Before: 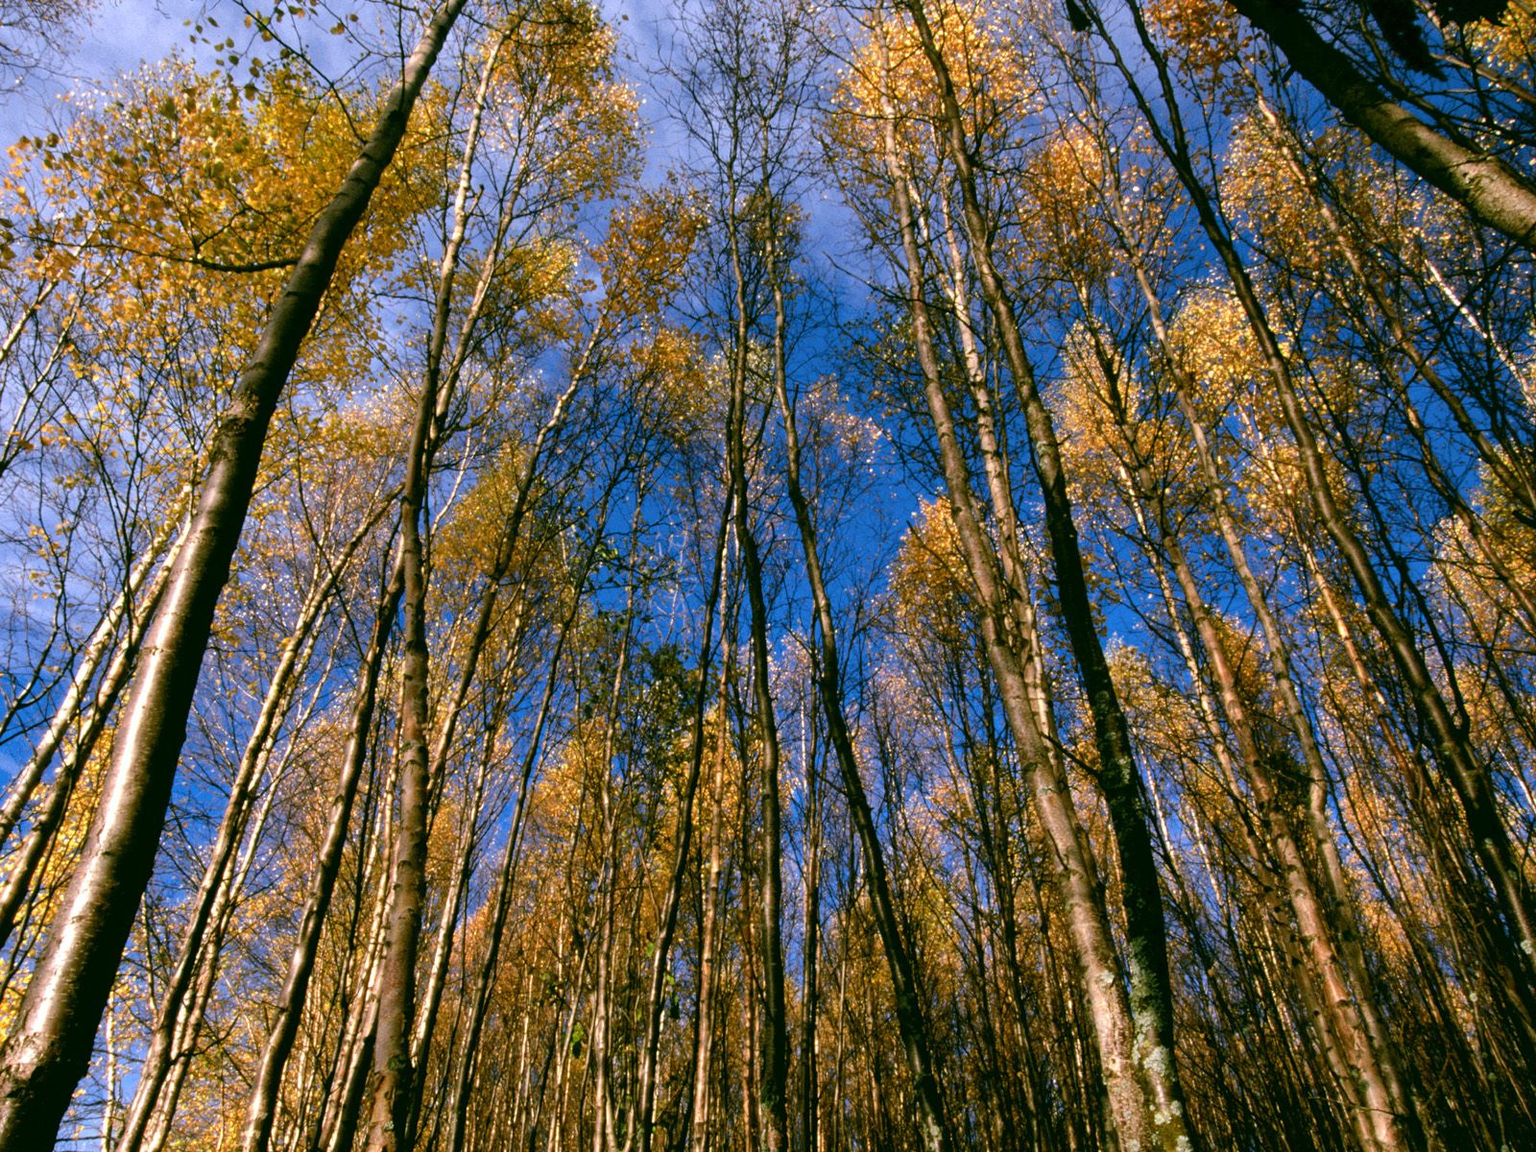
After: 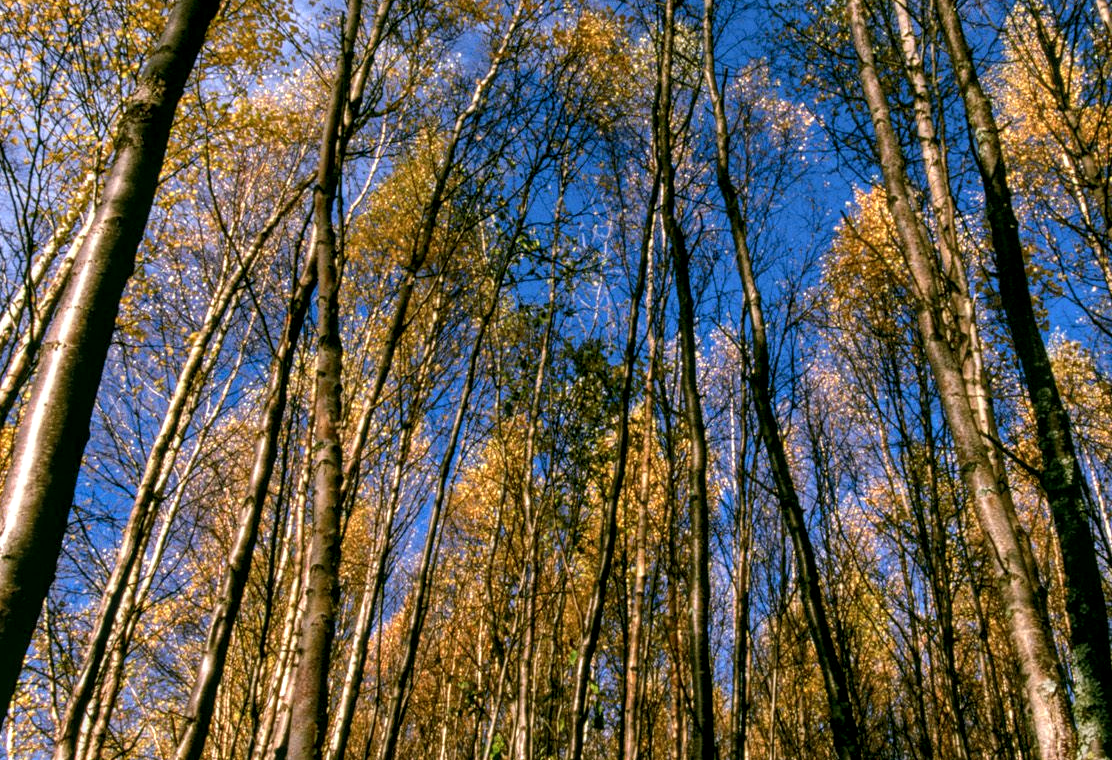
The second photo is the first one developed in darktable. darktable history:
crop: left 6.504%, top 27.71%, right 23.84%, bottom 8.572%
local contrast: highlights 61%, detail 143%, midtone range 0.433
